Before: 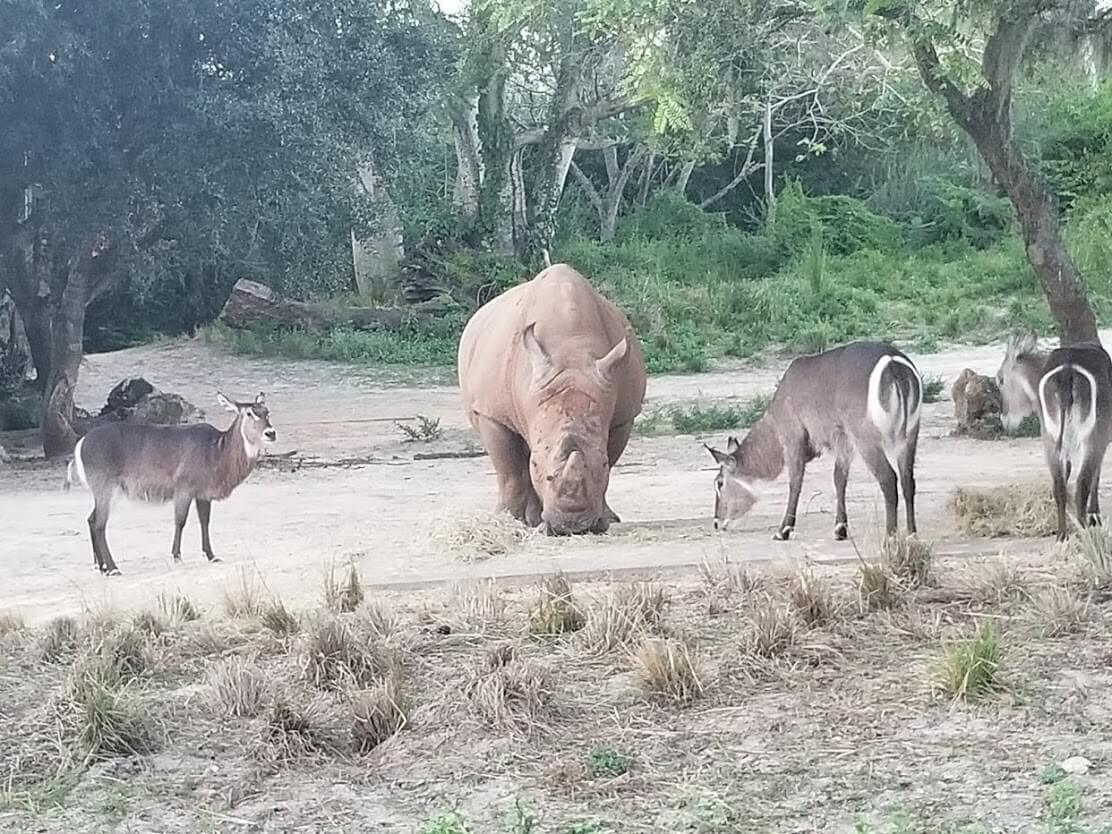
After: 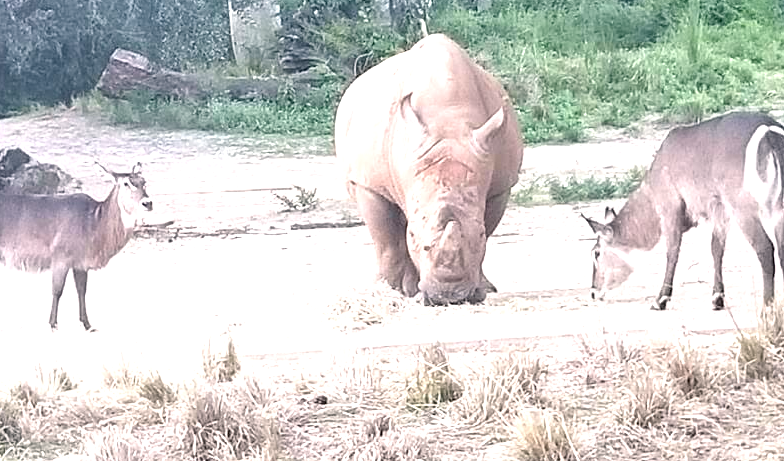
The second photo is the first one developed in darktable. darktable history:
crop: left 11.123%, top 27.61%, right 18.3%, bottom 17.034%
exposure: exposure 0.95 EV, compensate highlight preservation false
color balance rgb: shadows lift › chroma 1.41%, shadows lift › hue 260°, power › chroma 0.5%, power › hue 260°, highlights gain › chroma 1%, highlights gain › hue 27°, saturation formula JzAzBz (2021)
